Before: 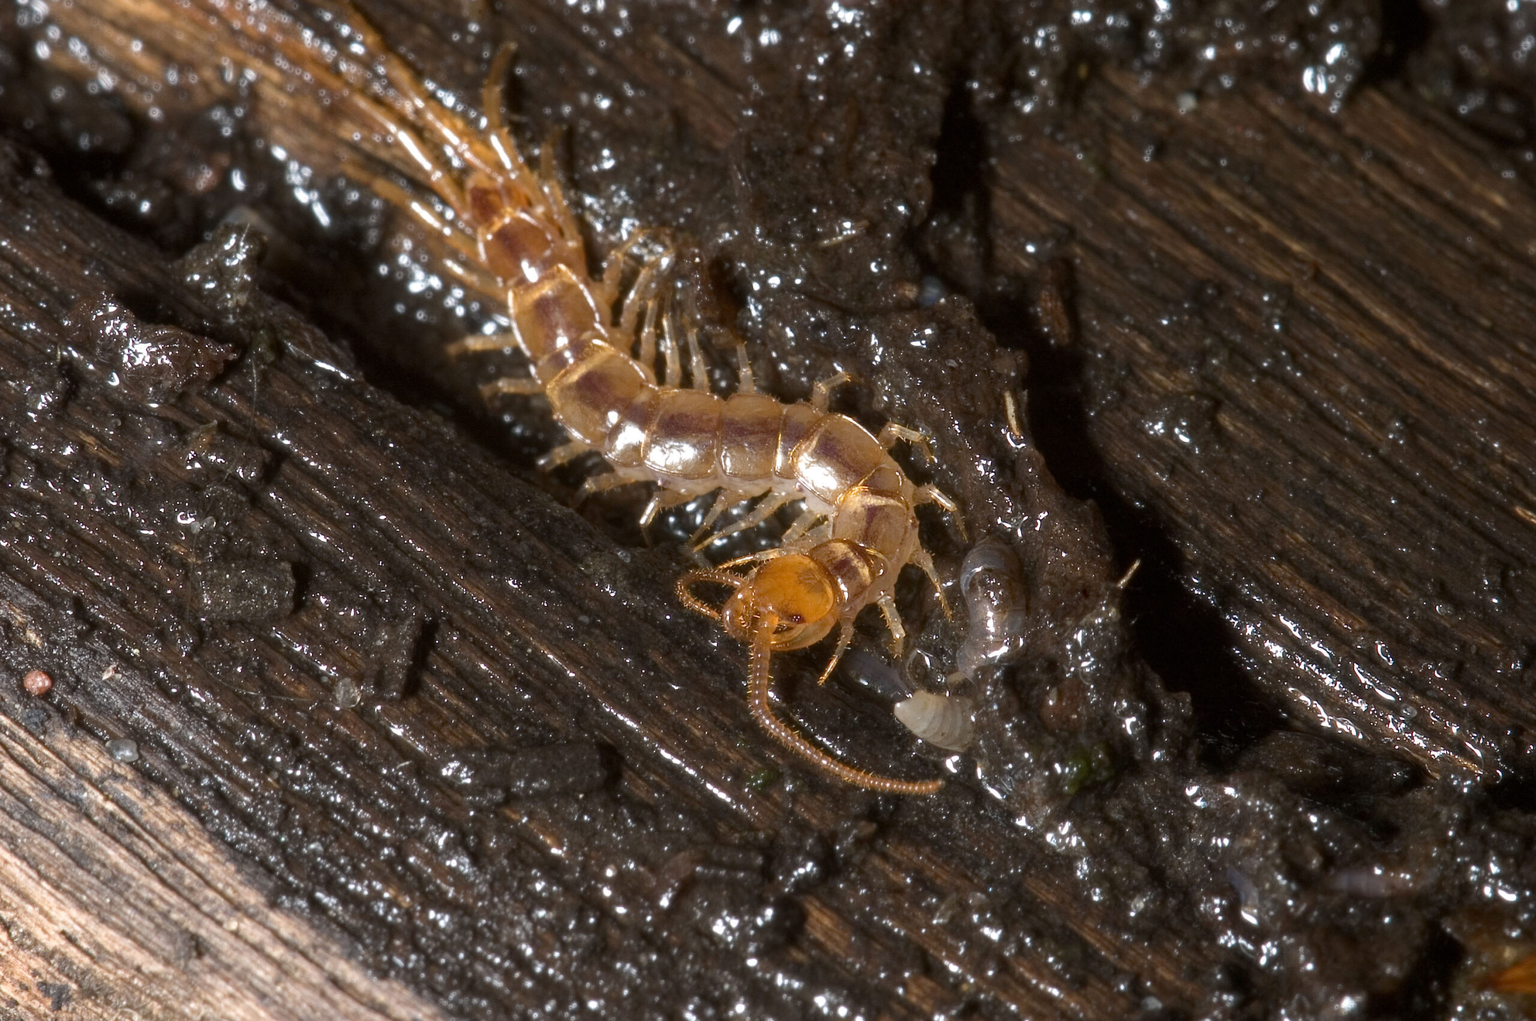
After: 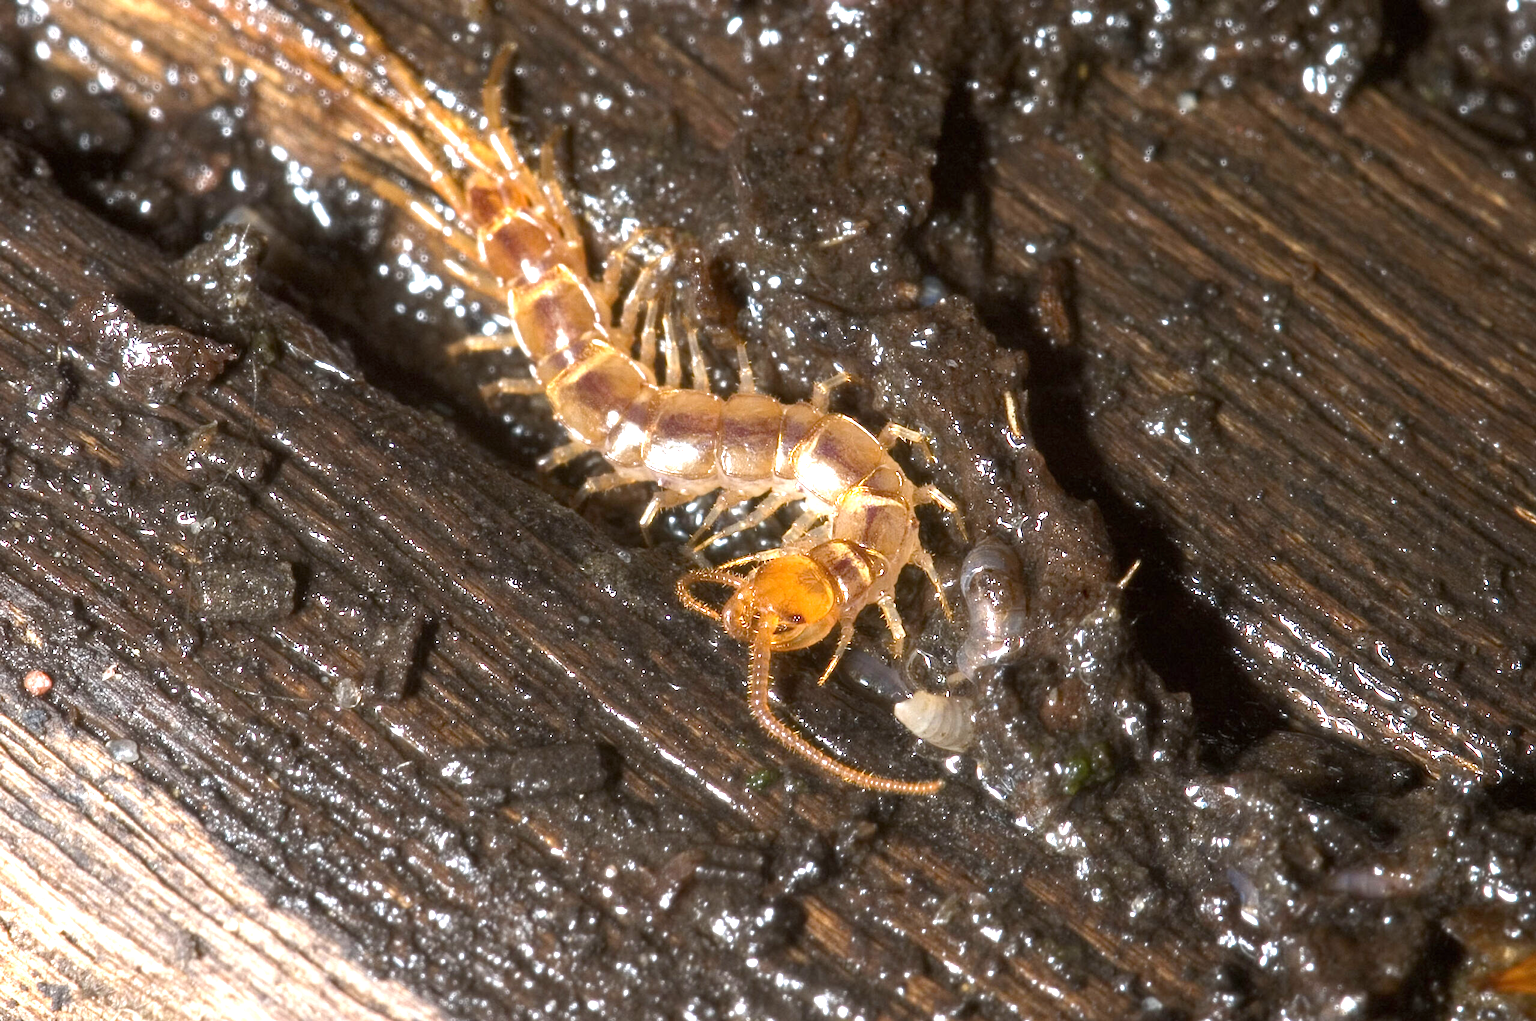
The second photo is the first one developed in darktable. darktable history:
exposure: black level correction 0, exposure 1.198 EV, compensate exposure bias true, compensate highlight preservation false
color balance rgb: perceptual saturation grading › global saturation 3.7%, global vibrance 5.56%, contrast 3.24%
